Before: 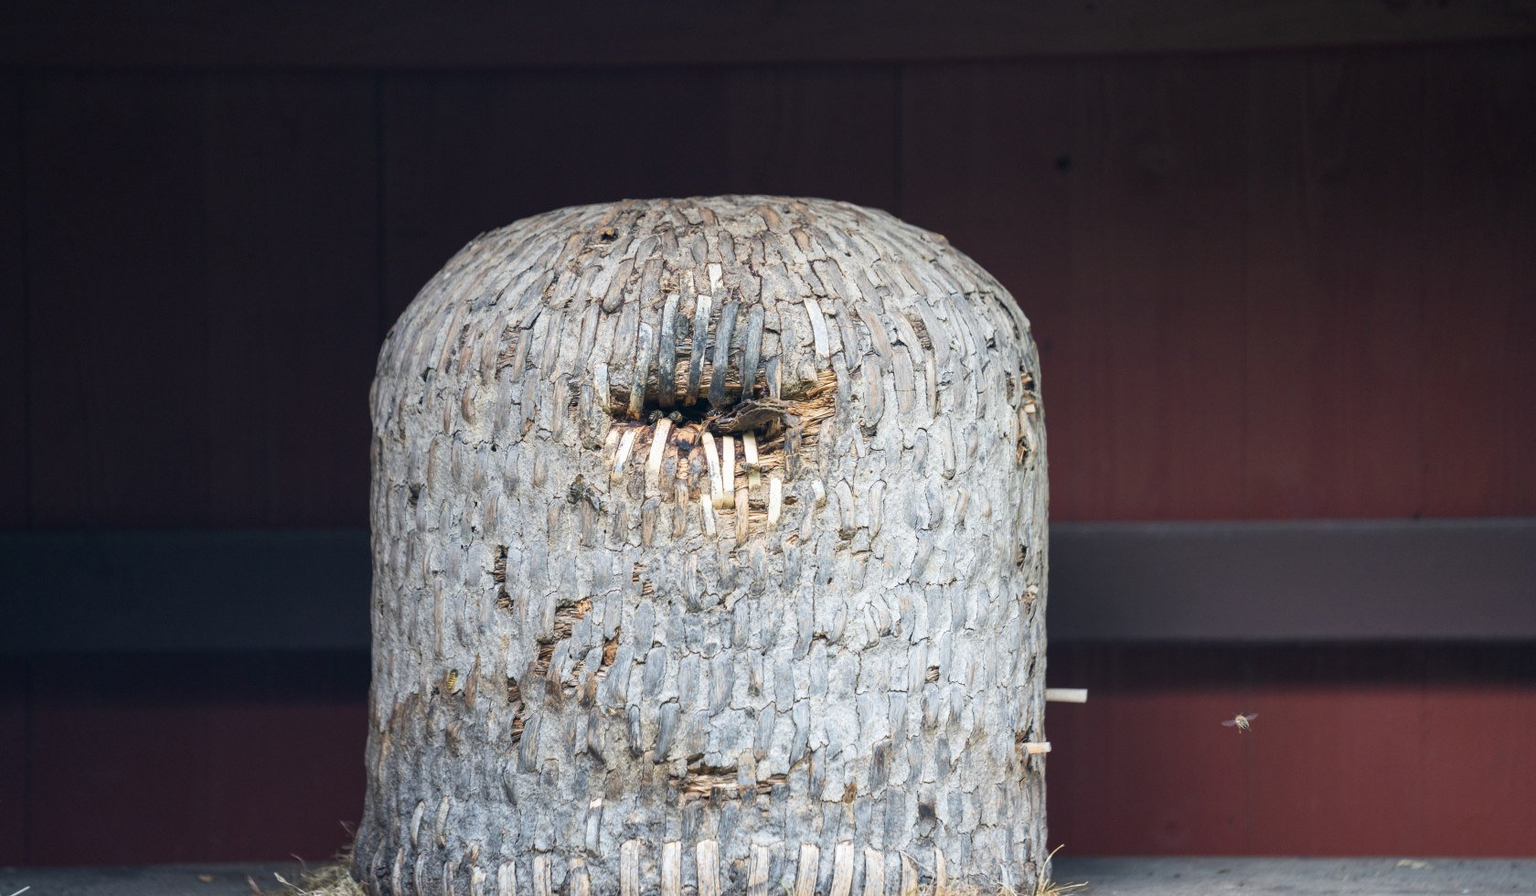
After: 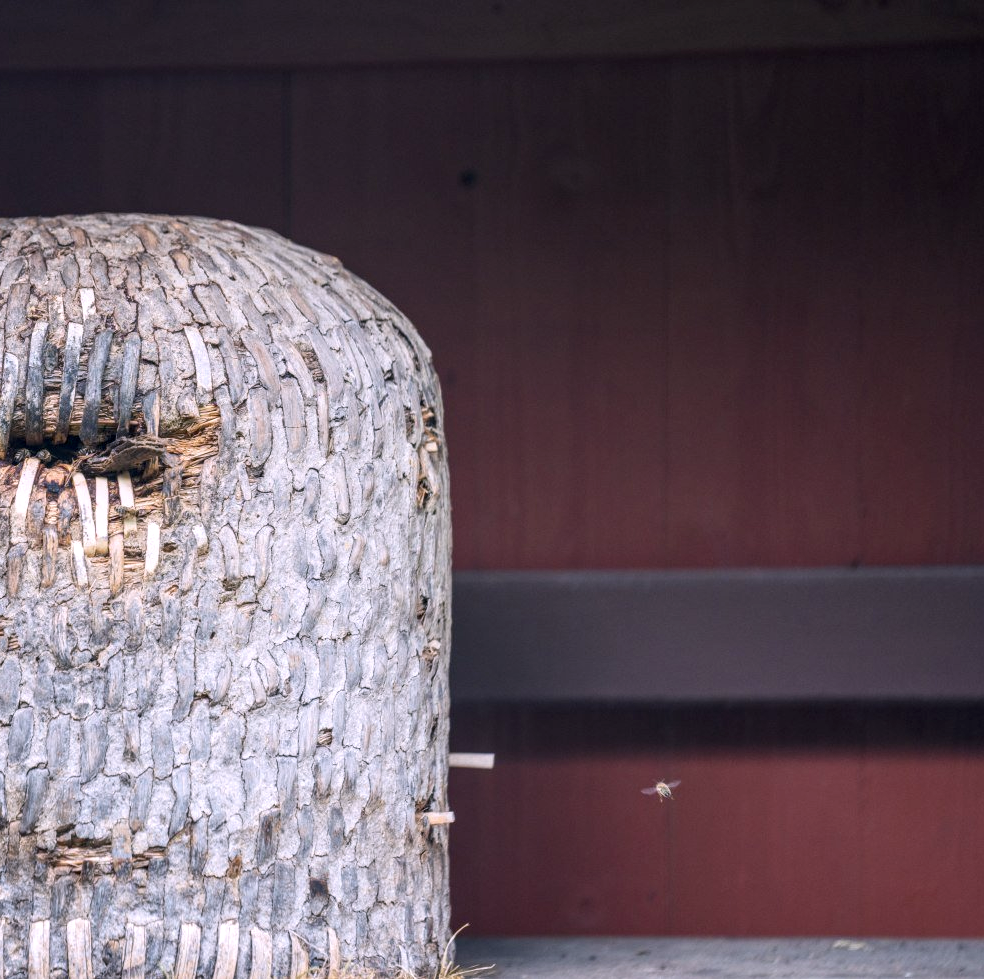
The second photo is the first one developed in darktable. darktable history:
white balance: red 1.05, blue 1.072
local contrast: on, module defaults
tone equalizer: on, module defaults
crop: left 41.402%
